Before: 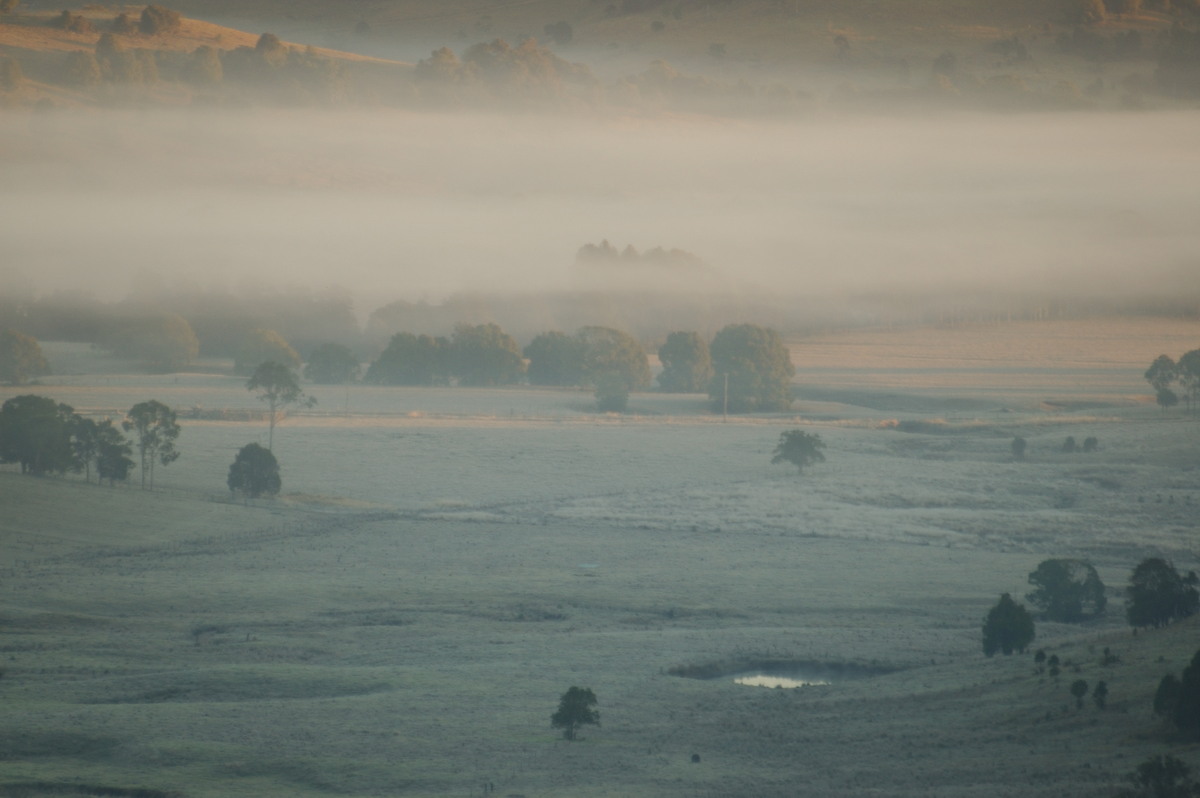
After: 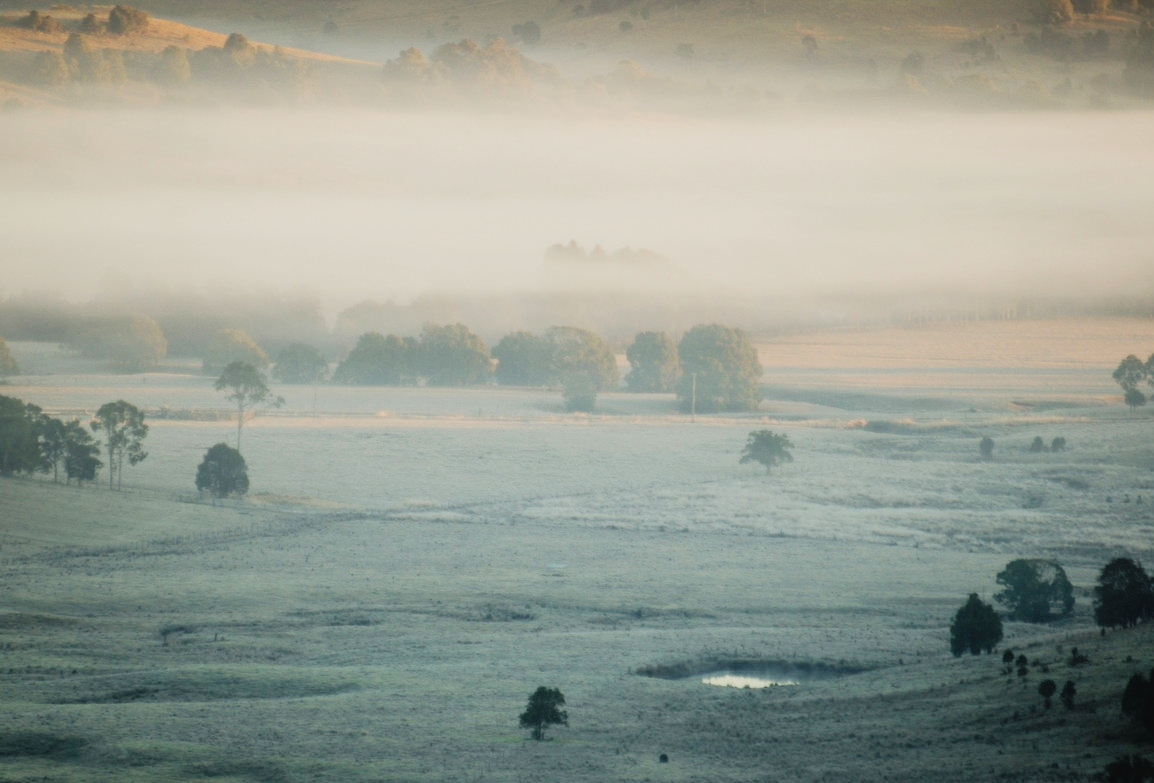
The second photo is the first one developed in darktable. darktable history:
crop and rotate: left 2.718%, right 1.112%, bottom 1.799%
exposure: black level correction 0.001, compensate highlight preservation false
filmic rgb: black relative exposure -5.04 EV, white relative exposure 4 EV, hardness 2.9, contrast 1.185, highlights saturation mix -28.64%
tone curve: curves: ch0 [(0.003, 0.032) (0.037, 0.037) (0.142, 0.117) (0.279, 0.311) (0.405, 0.49) (0.526, 0.651) (0.722, 0.857) (0.875, 0.946) (1, 0.98)]; ch1 [(0, 0) (0.305, 0.325) (0.453, 0.437) (0.482, 0.474) (0.501, 0.498) (0.515, 0.523) (0.559, 0.591) (0.6, 0.643) (0.656, 0.707) (1, 1)]; ch2 [(0, 0) (0.323, 0.277) (0.424, 0.396) (0.479, 0.484) (0.499, 0.502) (0.515, 0.537) (0.573, 0.602) (0.653, 0.675) (0.75, 0.756) (1, 1)], preserve colors none
